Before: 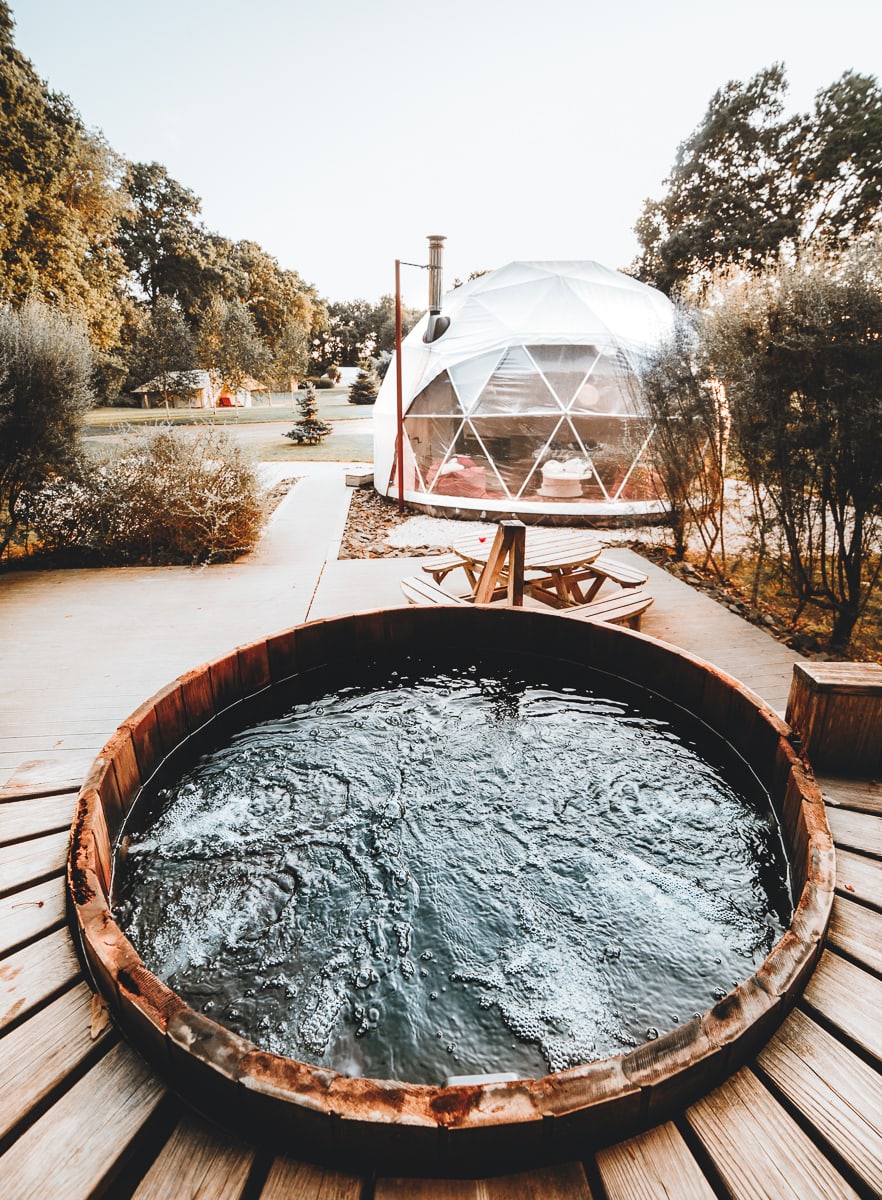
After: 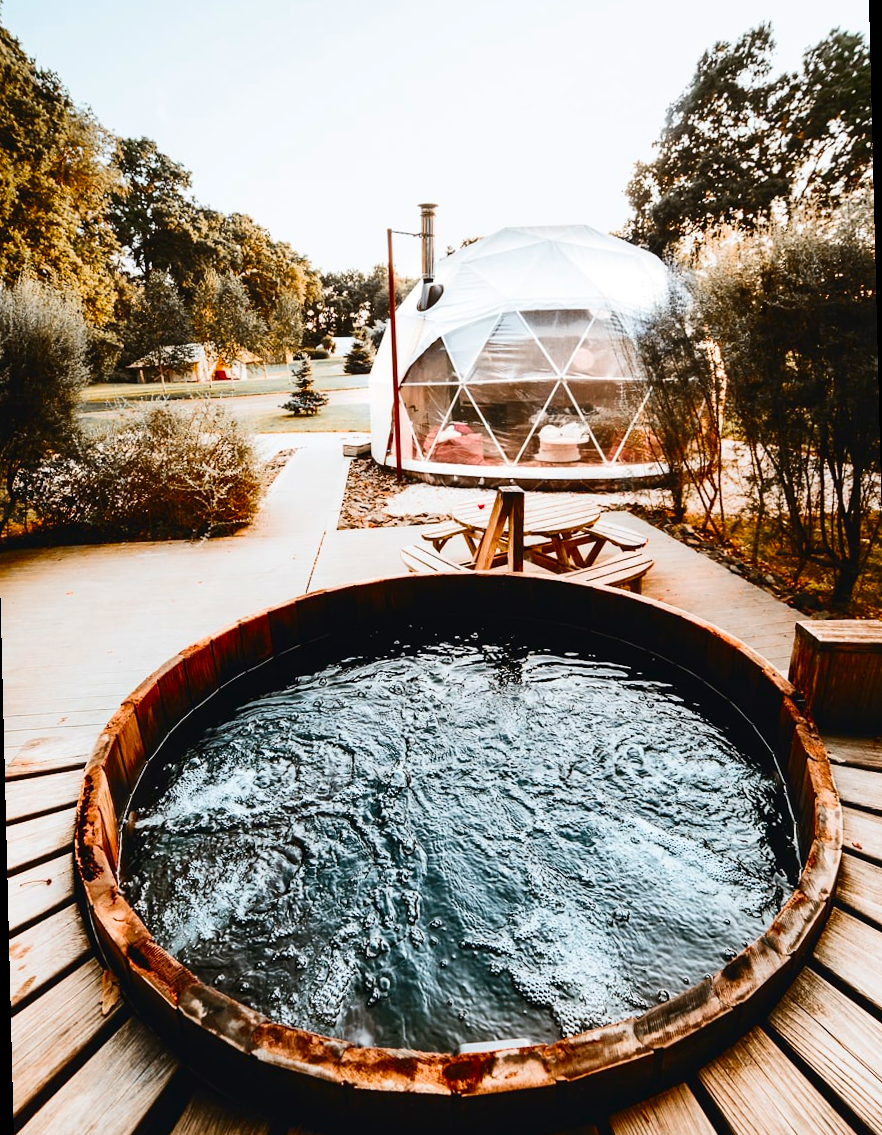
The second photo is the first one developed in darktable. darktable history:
color balance rgb: perceptual saturation grading › global saturation 20%, global vibrance 20%
rotate and perspective: rotation -1.42°, crop left 0.016, crop right 0.984, crop top 0.035, crop bottom 0.965
contrast brightness saturation: contrast 0.2, brightness -0.11, saturation 0.1
